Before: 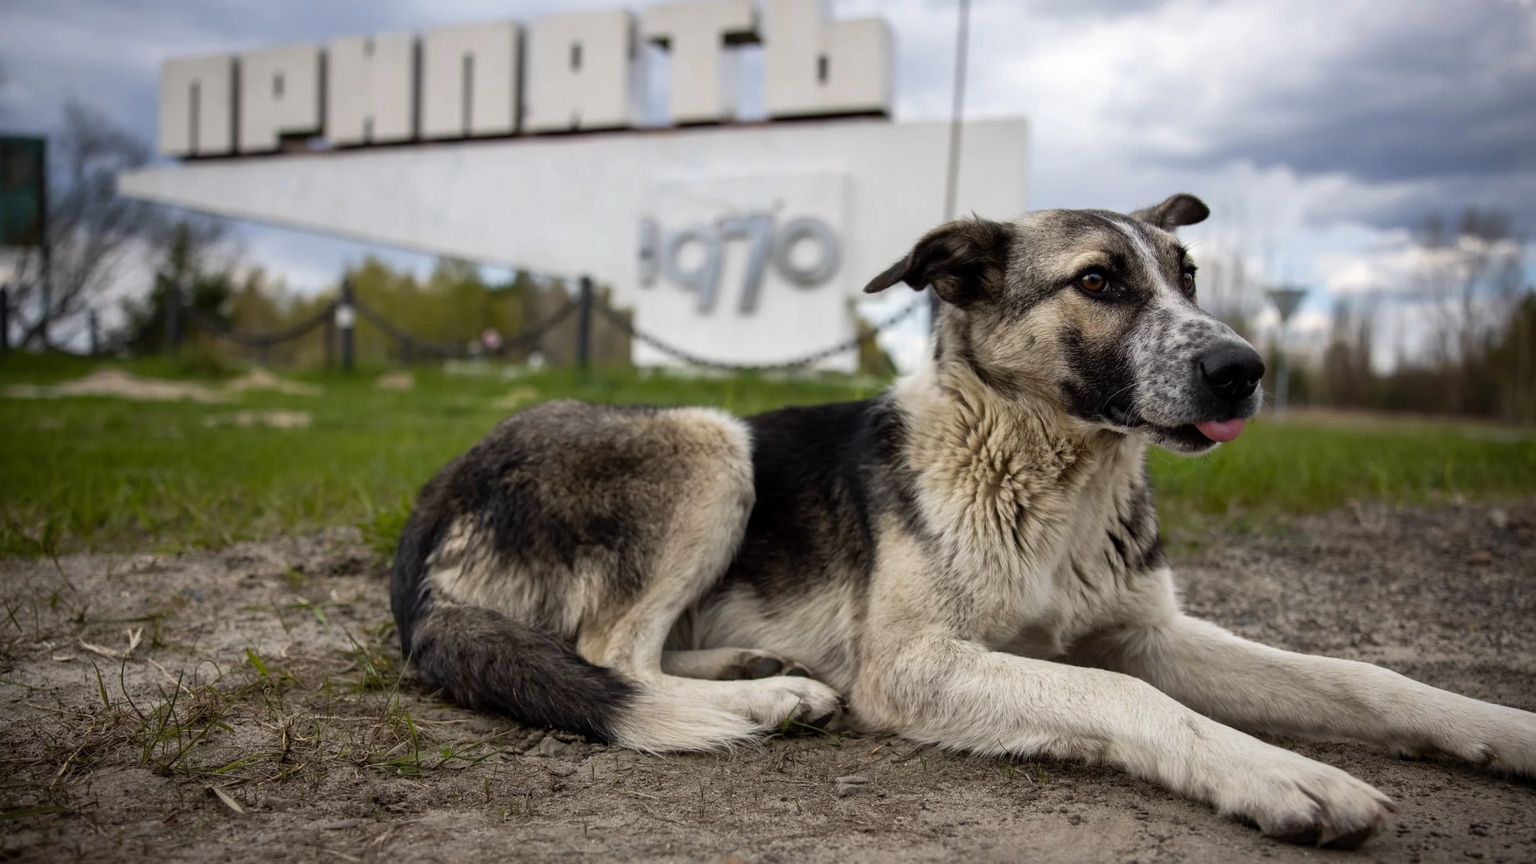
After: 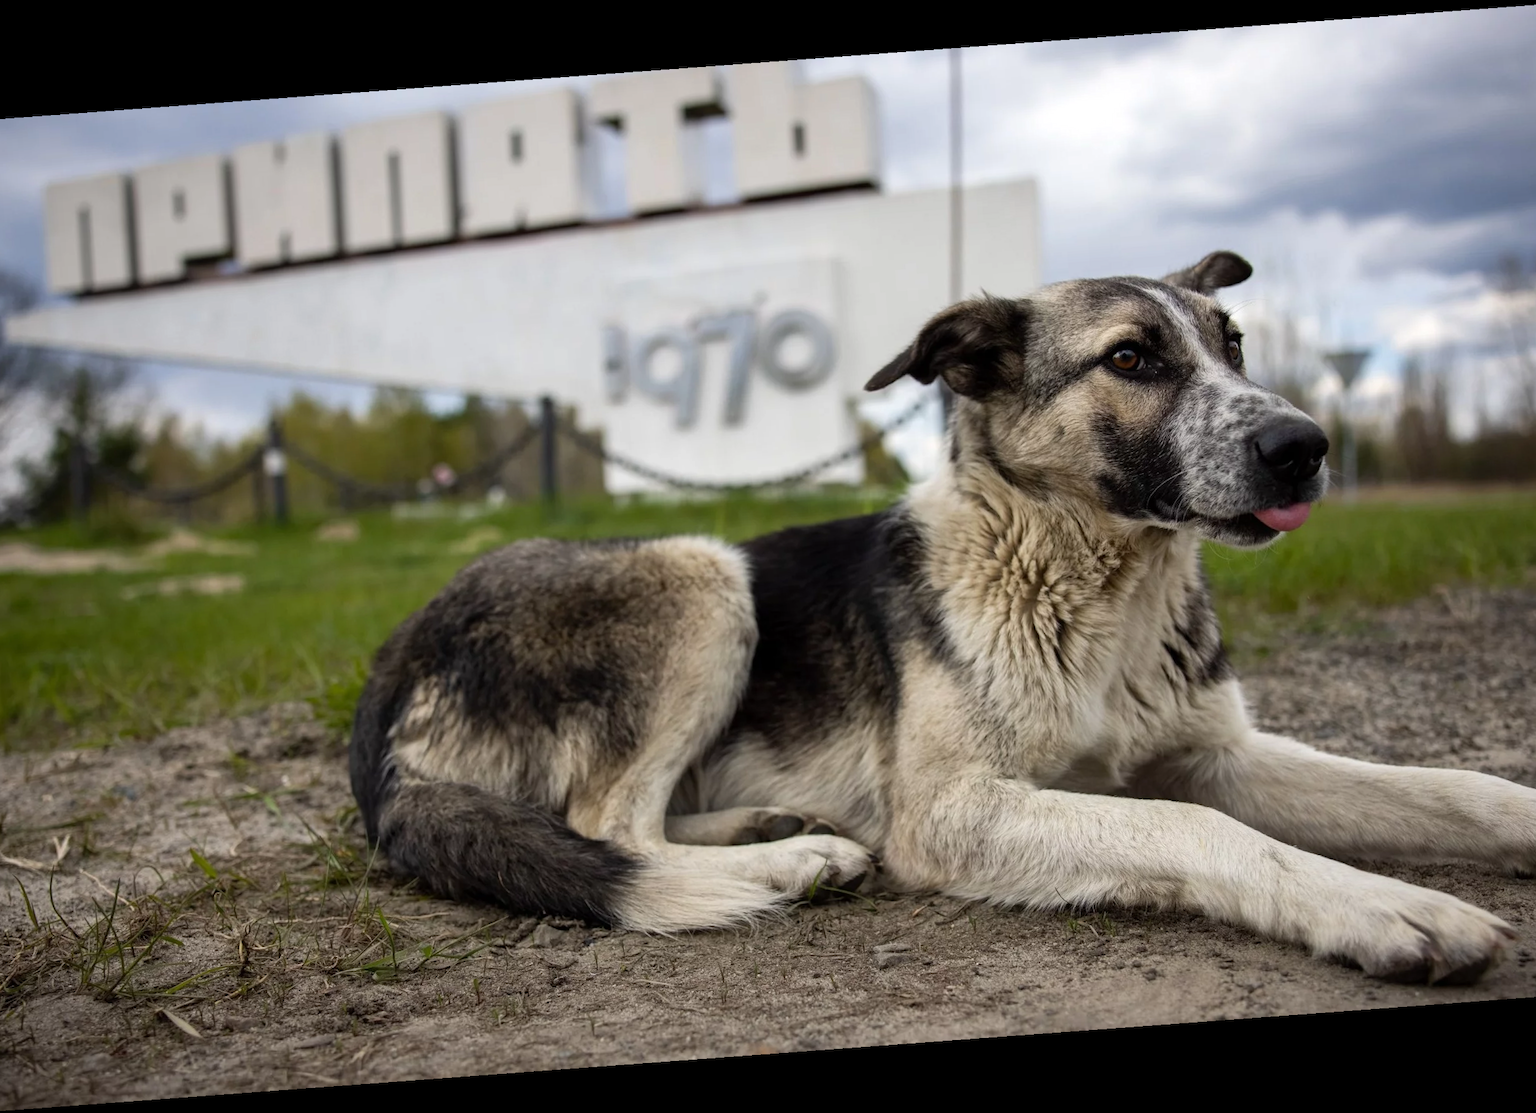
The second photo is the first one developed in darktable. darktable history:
crop: left 8.026%, right 7.374%
rotate and perspective: rotation -4.25°, automatic cropping off
levels: levels [0, 0.492, 0.984]
